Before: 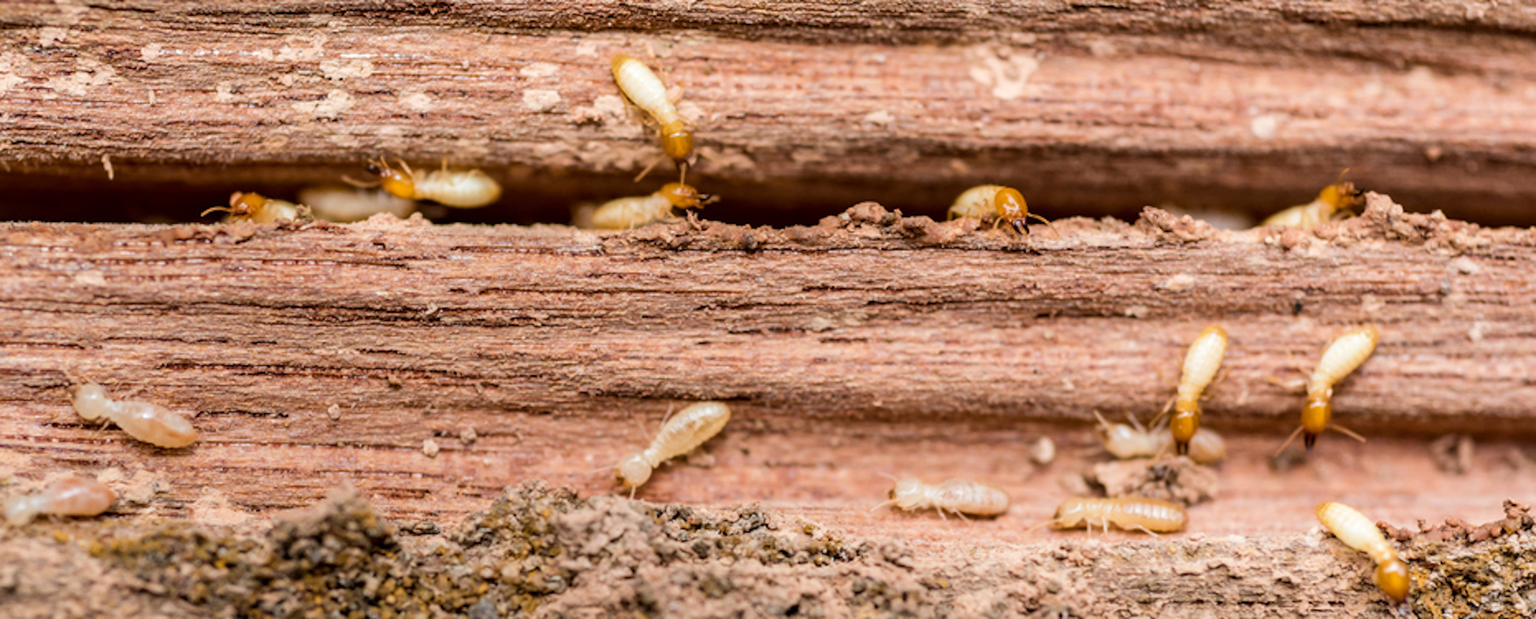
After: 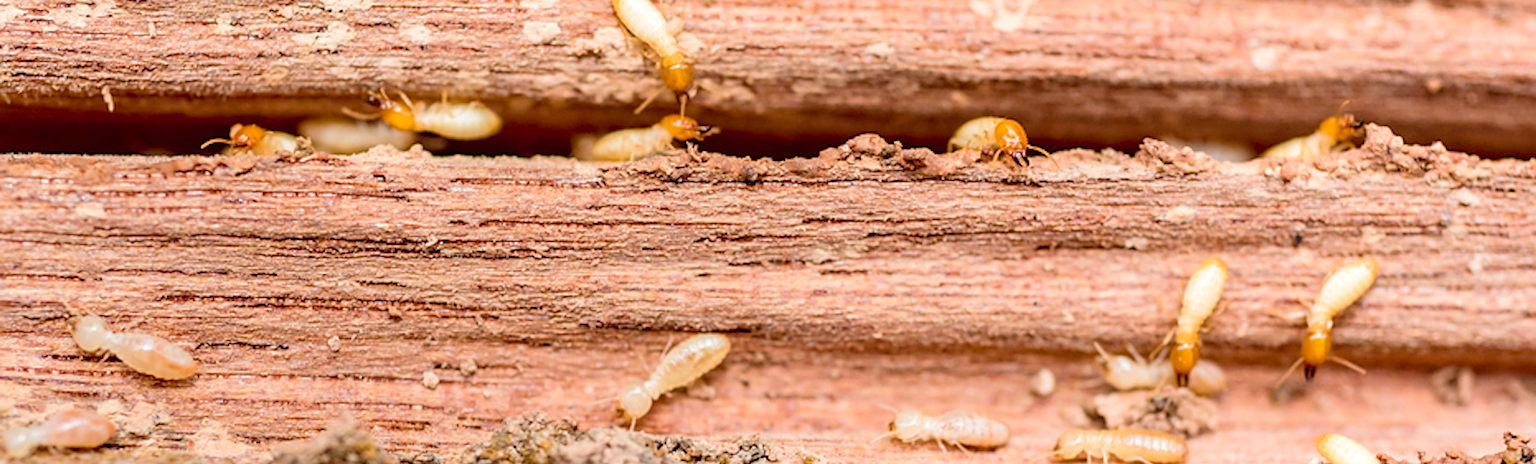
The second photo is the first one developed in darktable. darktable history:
levels: levels [0, 0.43, 0.984]
sharpen: on, module defaults
crop: top 11.038%, bottom 13.962%
